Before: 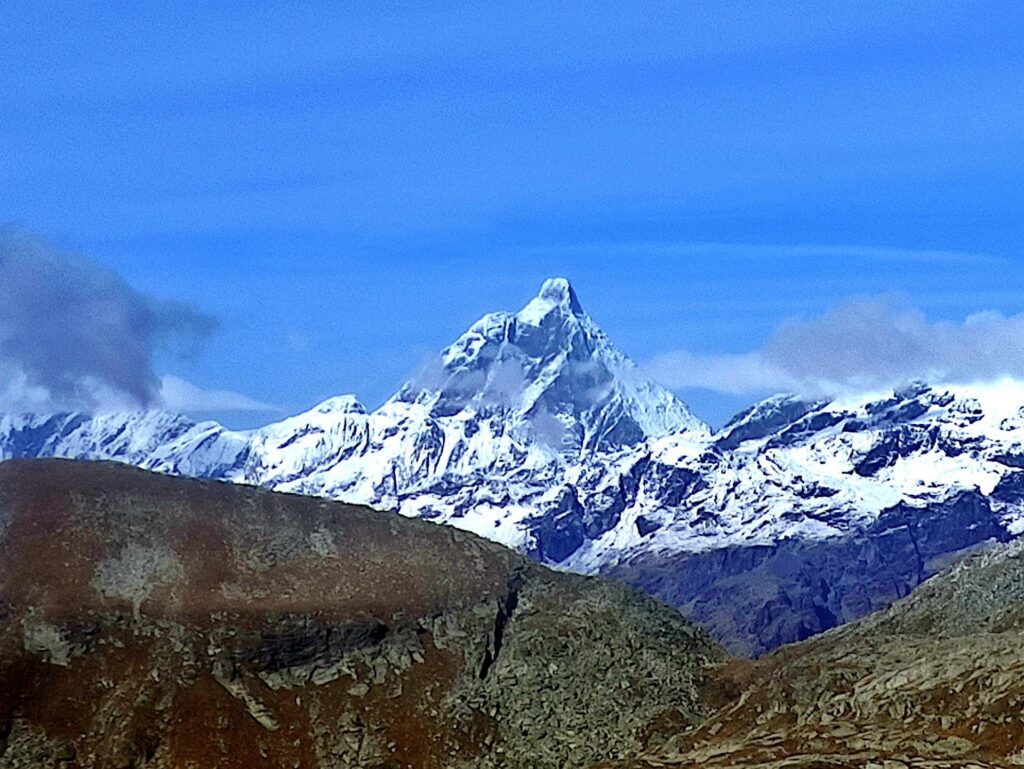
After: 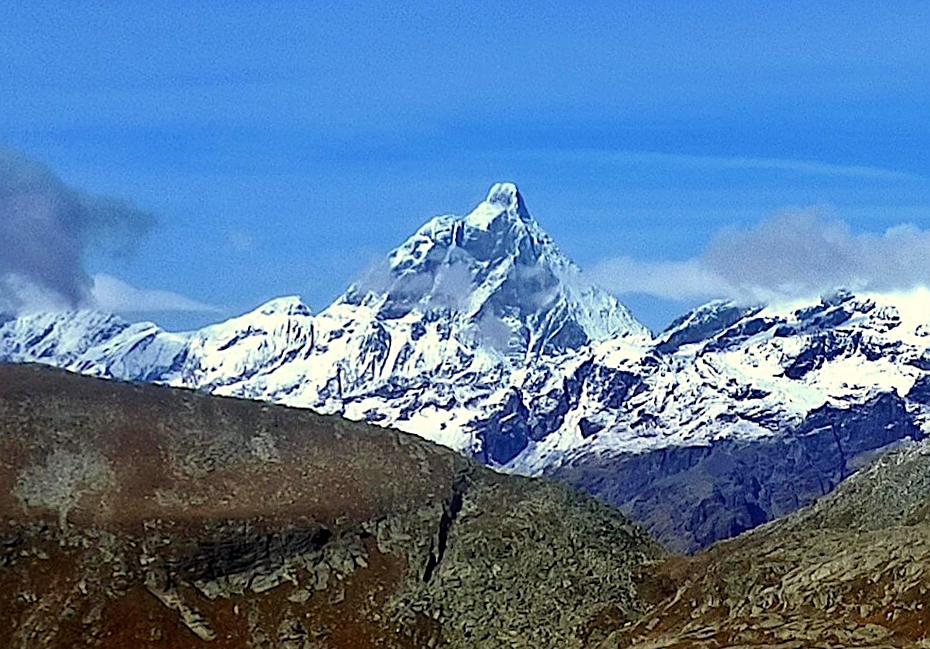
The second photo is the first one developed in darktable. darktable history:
white balance: red 1.029, blue 0.92
sharpen: on, module defaults
crop and rotate: left 8.262%, top 9.226%
rotate and perspective: rotation 0.679°, lens shift (horizontal) 0.136, crop left 0.009, crop right 0.991, crop top 0.078, crop bottom 0.95
